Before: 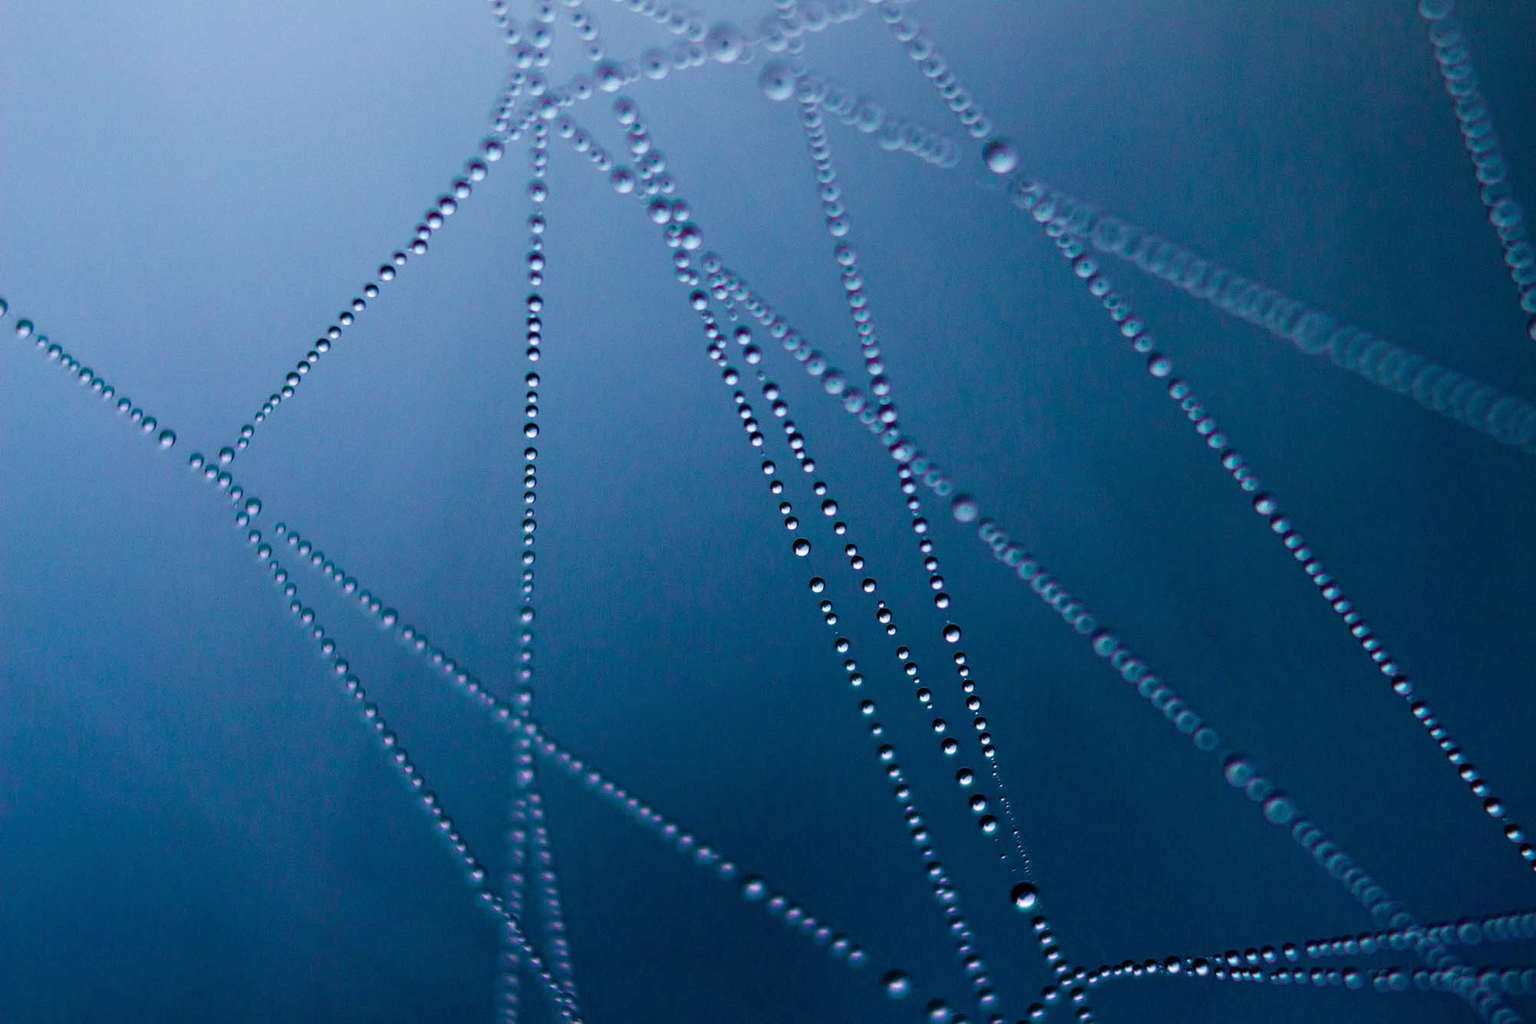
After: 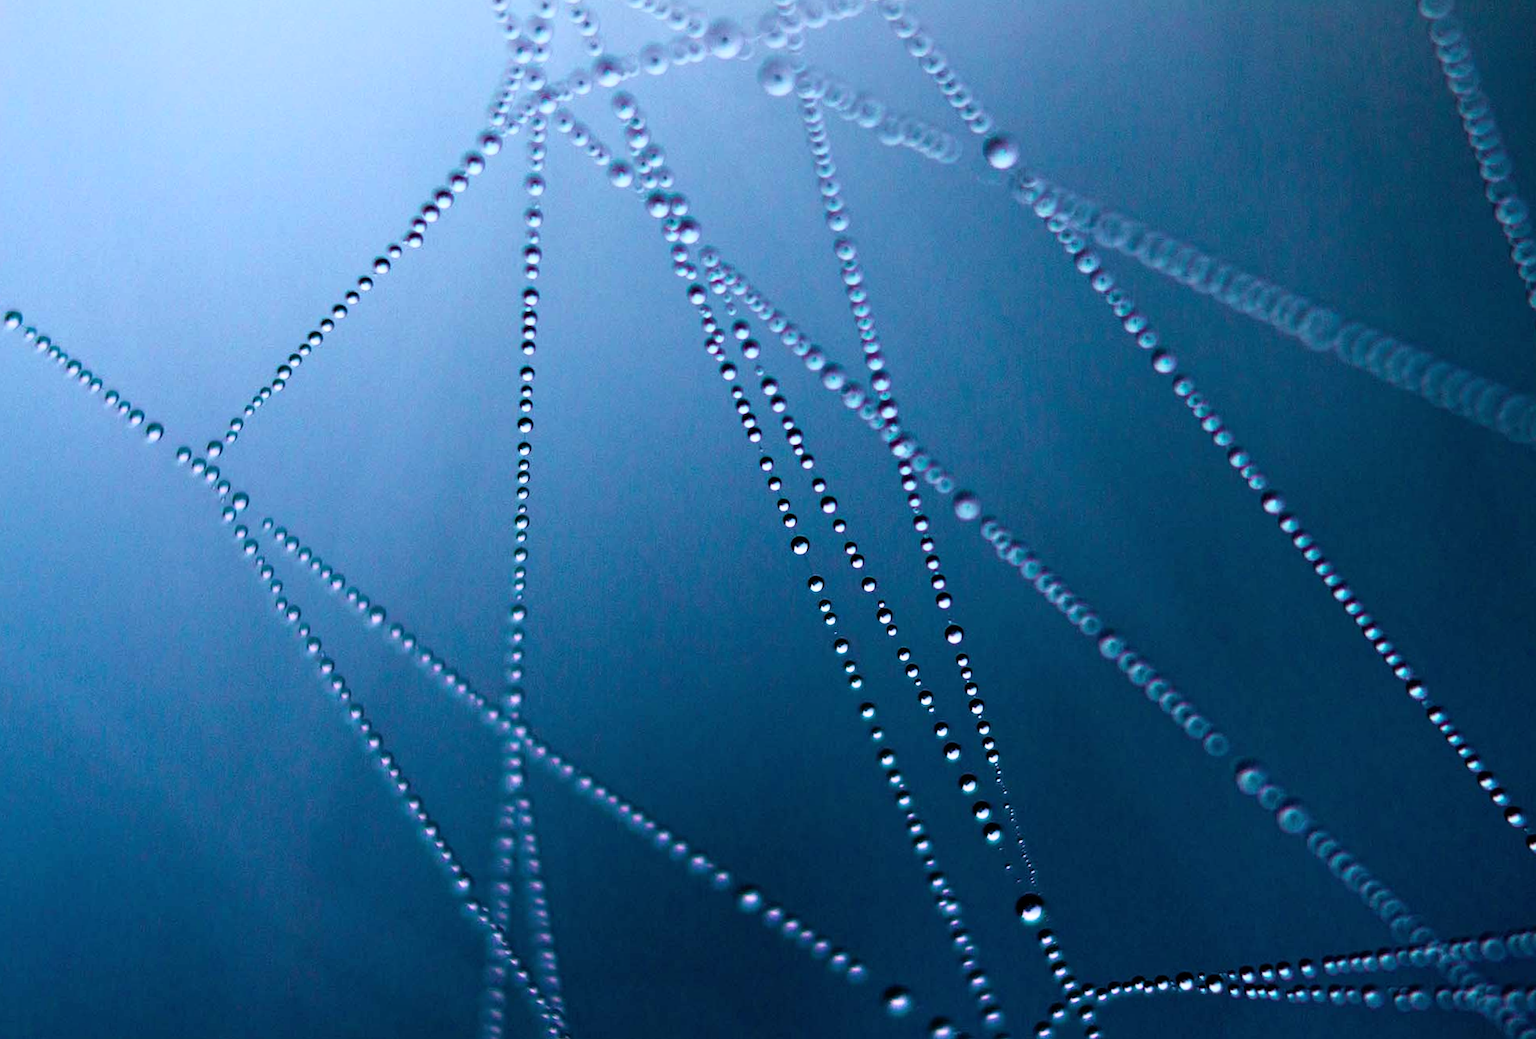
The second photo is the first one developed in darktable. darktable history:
rotate and perspective: rotation 0.226°, lens shift (vertical) -0.042, crop left 0.023, crop right 0.982, crop top 0.006, crop bottom 0.994
base curve: curves: ch0 [(0, 0) (0.005, 0.002) (0.193, 0.295) (0.399, 0.664) (0.75, 0.928) (1, 1)]
